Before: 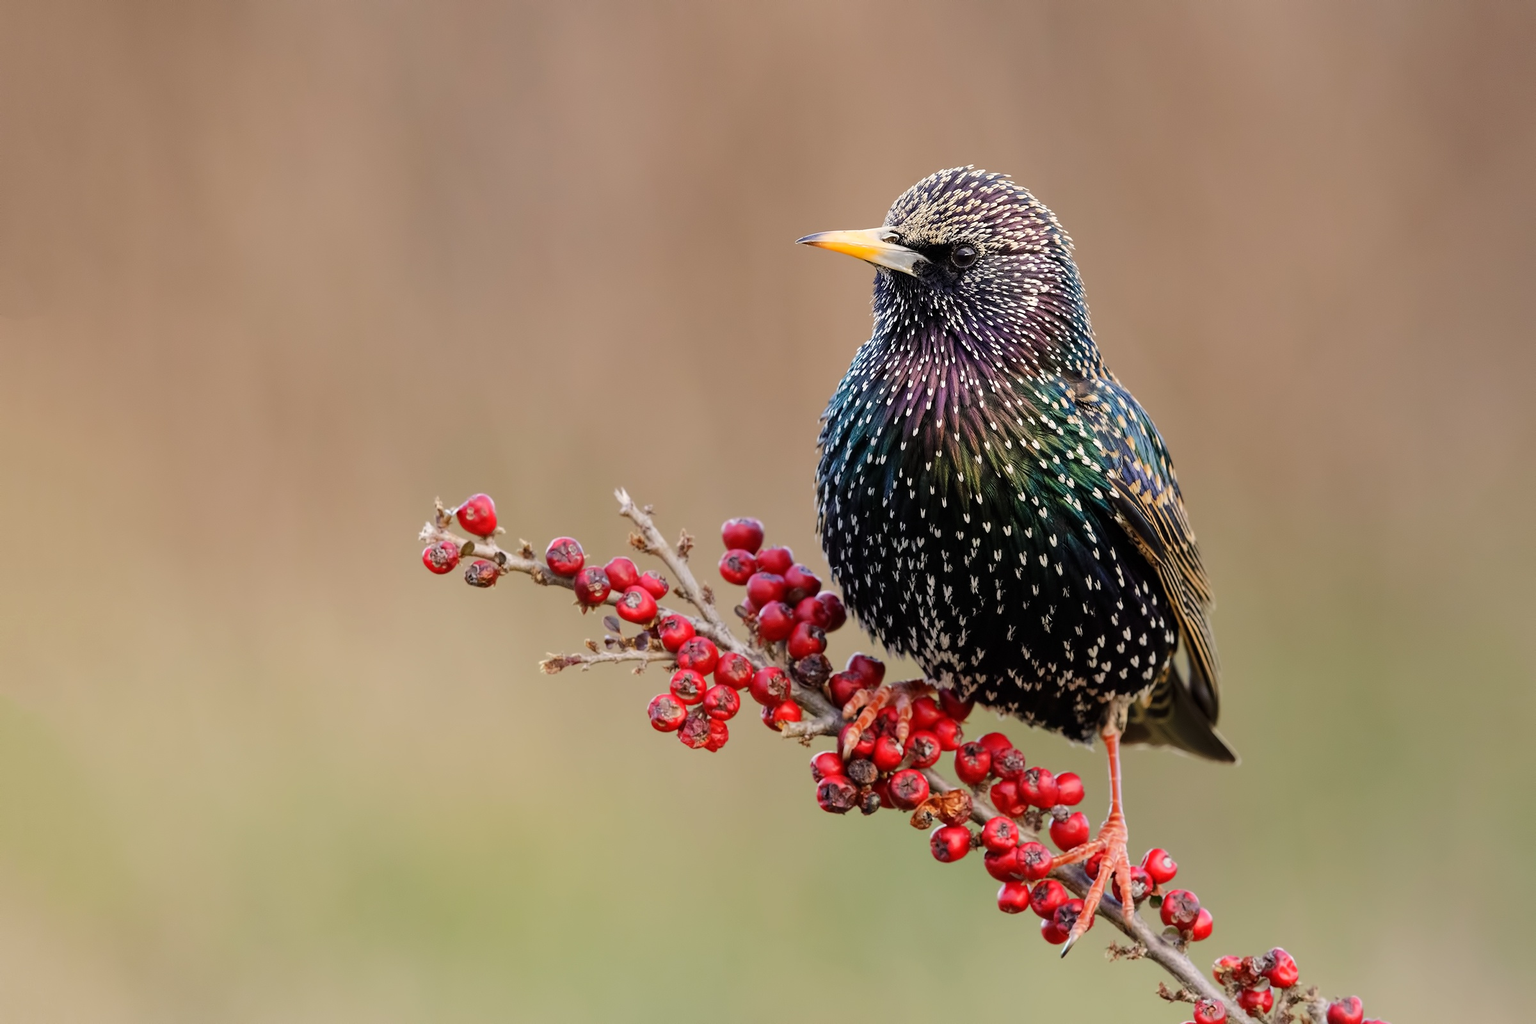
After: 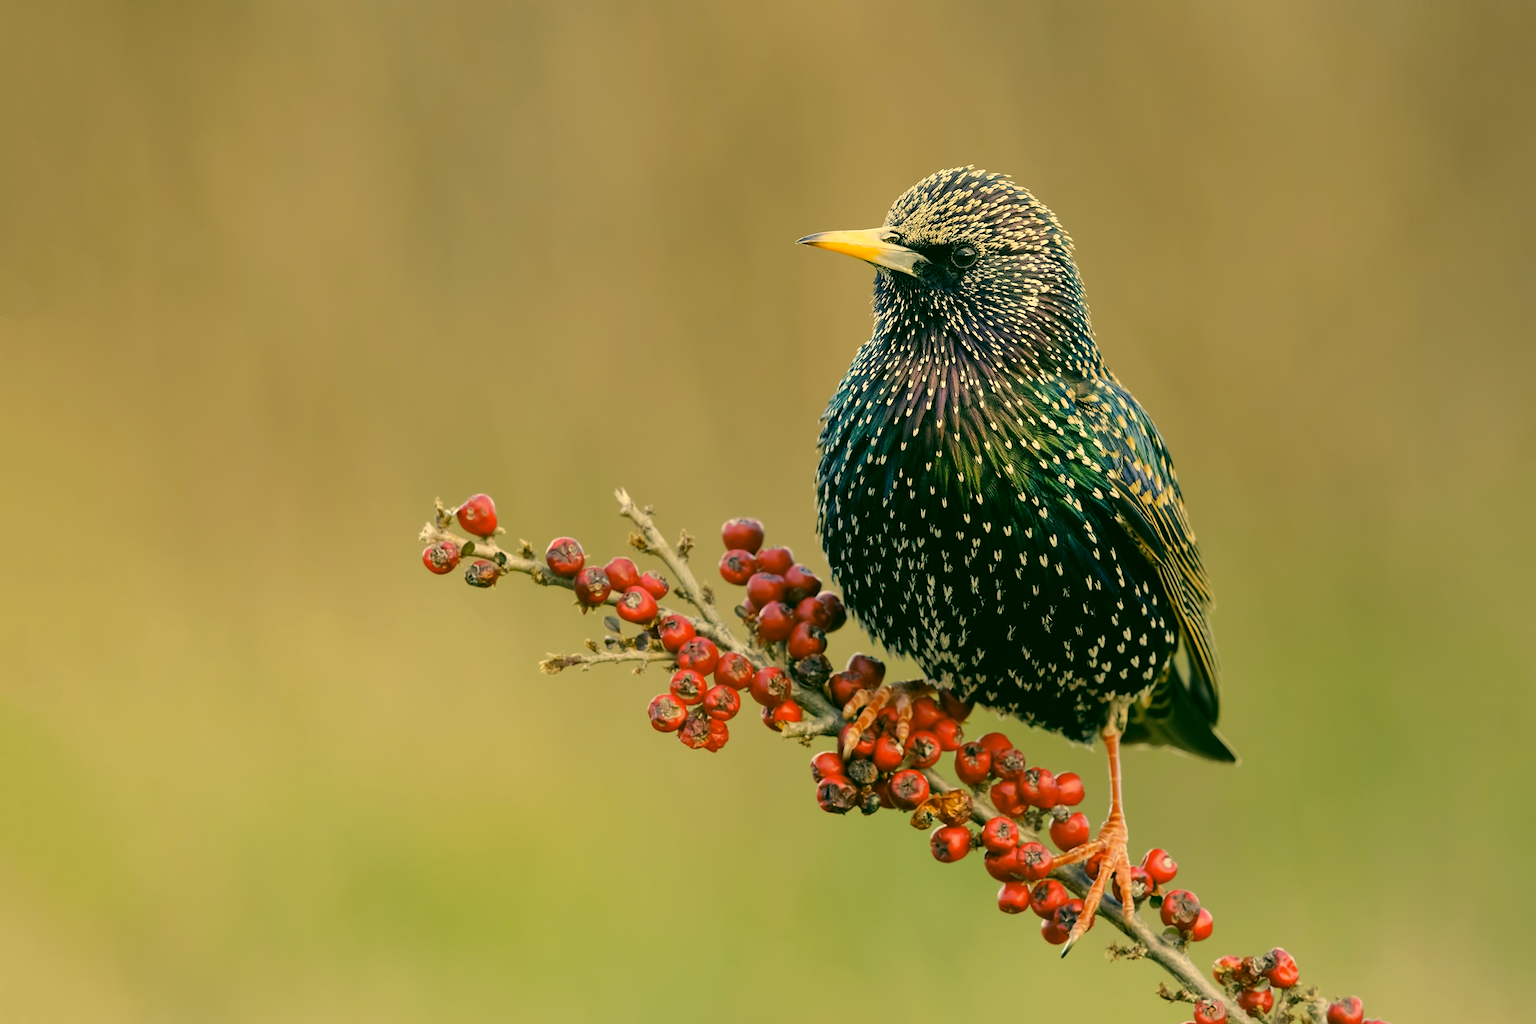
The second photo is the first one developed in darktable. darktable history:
color calibration: illuminant same as pipeline (D50), adaptation XYZ, x 0.345, y 0.357, temperature 5012.41 K
color correction: highlights a* 5.61, highlights b* 33.77, shadows a* -25.39, shadows b* 3.94
